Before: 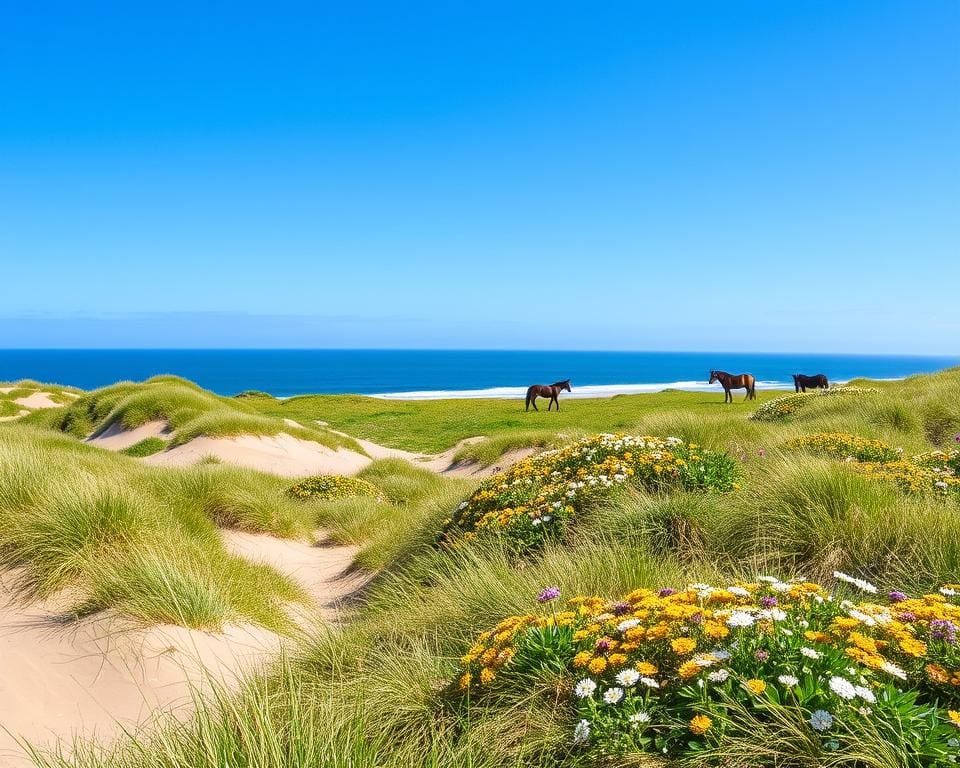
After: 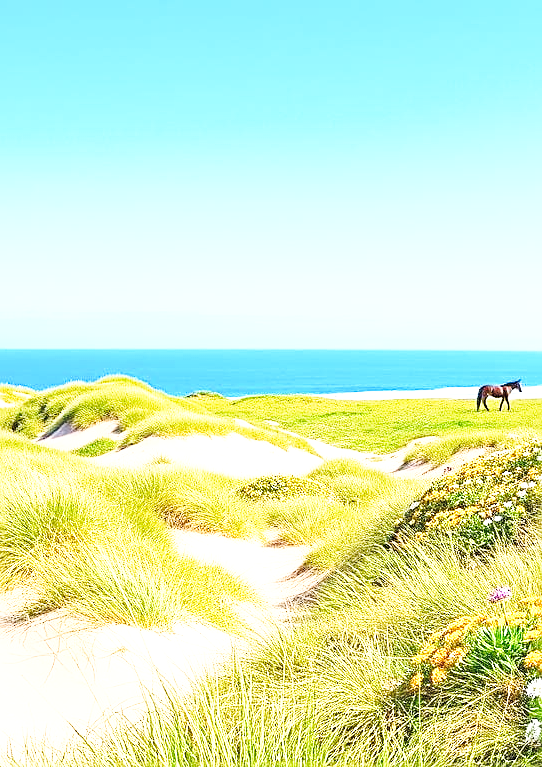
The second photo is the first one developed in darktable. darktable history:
base curve: curves: ch0 [(0, 0) (0.028, 0.03) (0.121, 0.232) (0.46, 0.748) (0.859, 0.968) (1, 1)], preserve colors none
contrast brightness saturation: brightness 0.119
crop: left 5.118%, right 38.374%
exposure: exposure 1 EV, compensate highlight preservation false
sharpen: on, module defaults
